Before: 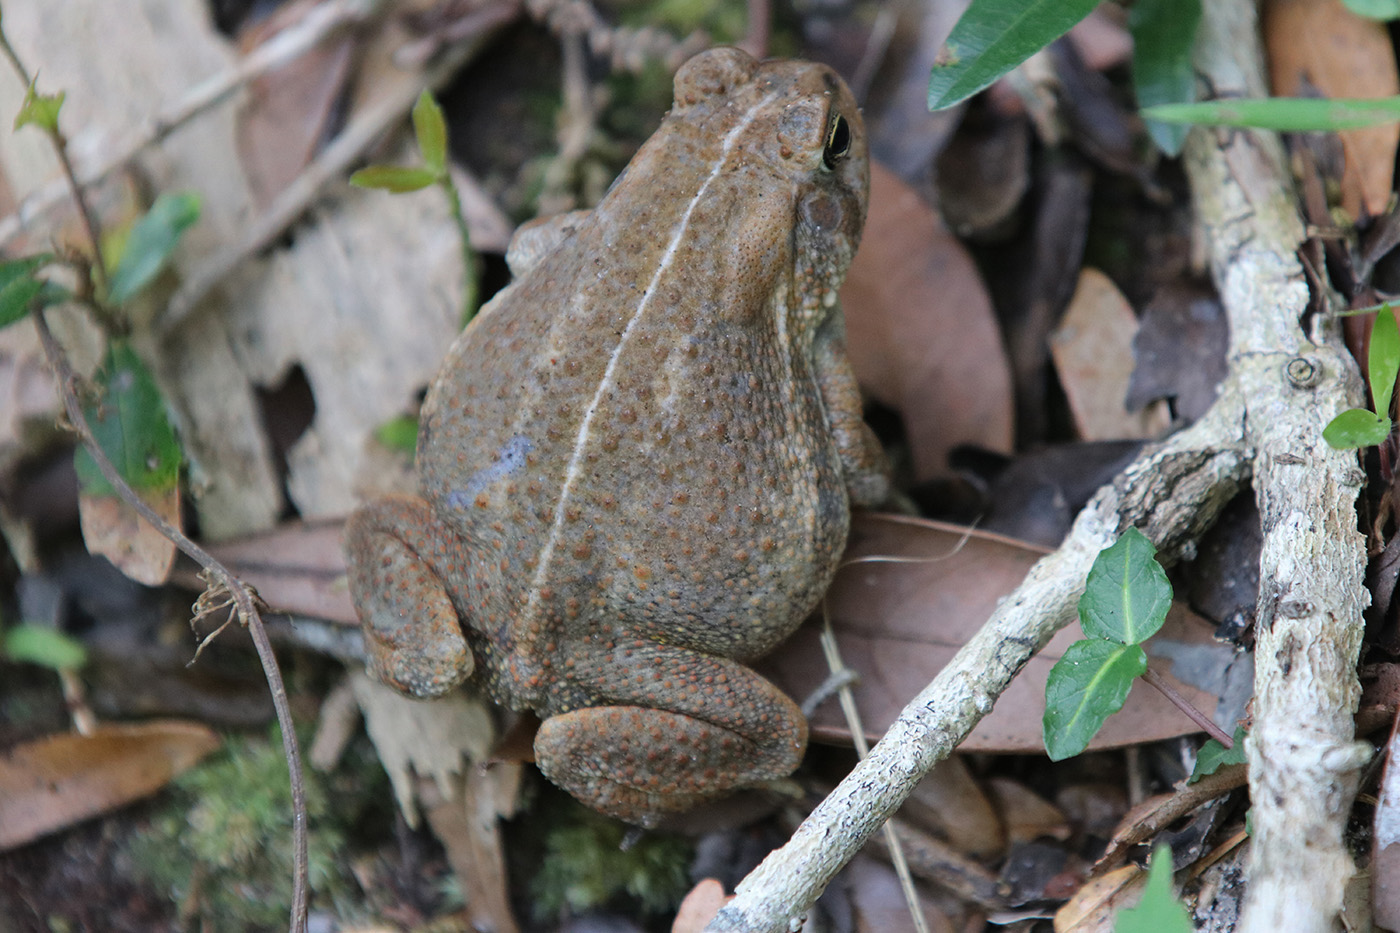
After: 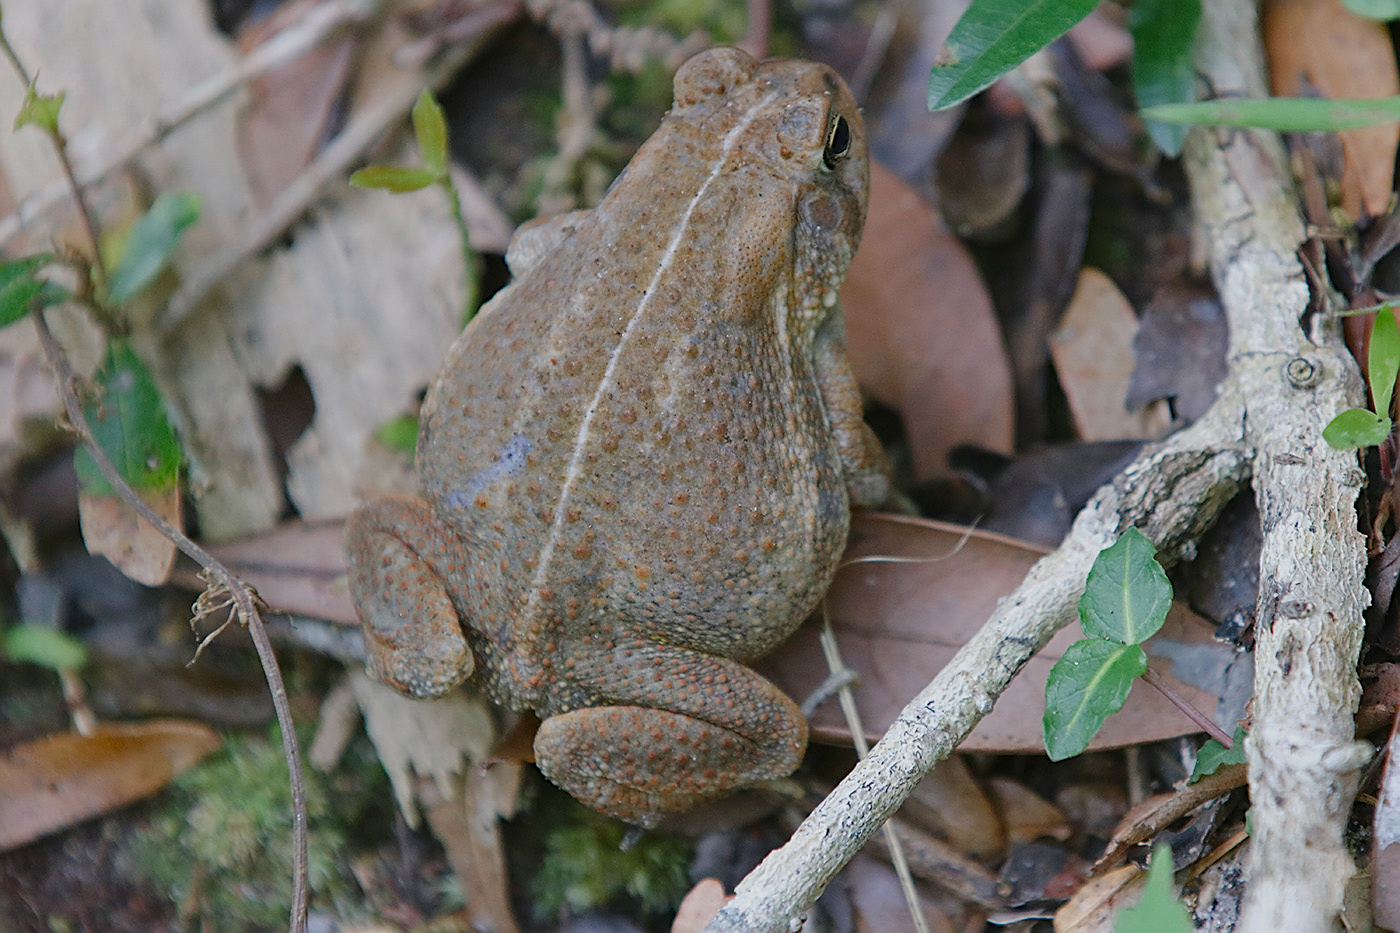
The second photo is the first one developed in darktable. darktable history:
color balance rgb: shadows lift › chroma 1%, shadows lift › hue 113°, highlights gain › chroma 0.2%, highlights gain › hue 333°, perceptual saturation grading › global saturation 20%, perceptual saturation grading › highlights -50%, perceptual saturation grading › shadows 25%, contrast -20%
sharpen: on, module defaults
shadows and highlights: shadows -30, highlights 30
